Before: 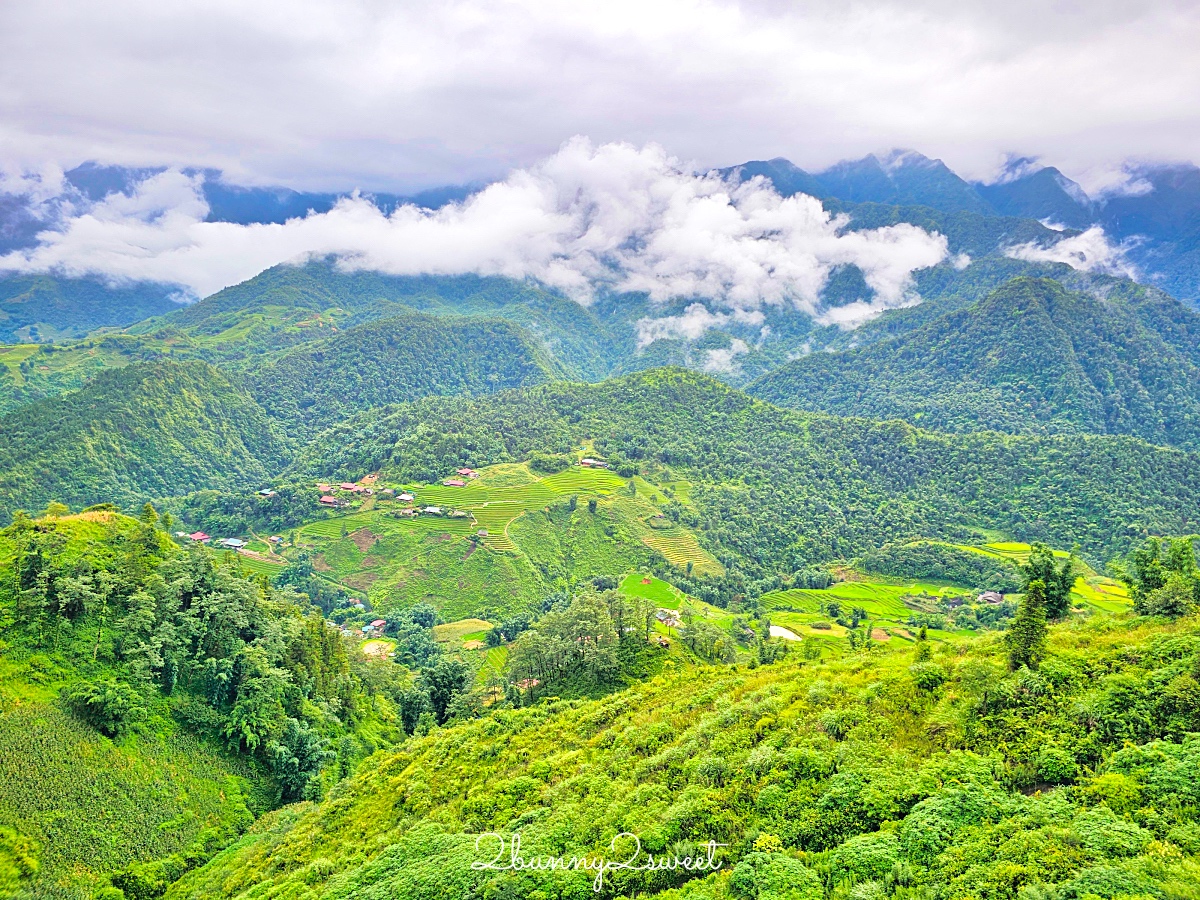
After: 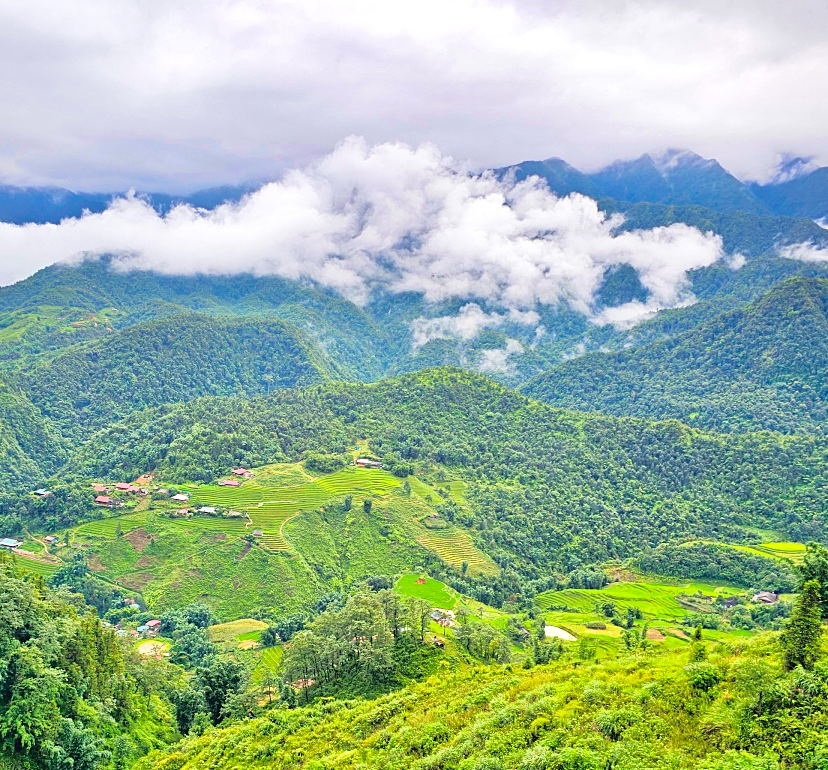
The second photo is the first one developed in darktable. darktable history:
haze removal: compatibility mode true, adaptive false
crop: left 18.787%, right 12.21%, bottom 14.43%
exposure: compensate exposure bias true, compensate highlight preservation false
tone equalizer: edges refinement/feathering 500, mask exposure compensation -1.57 EV, preserve details guided filter
